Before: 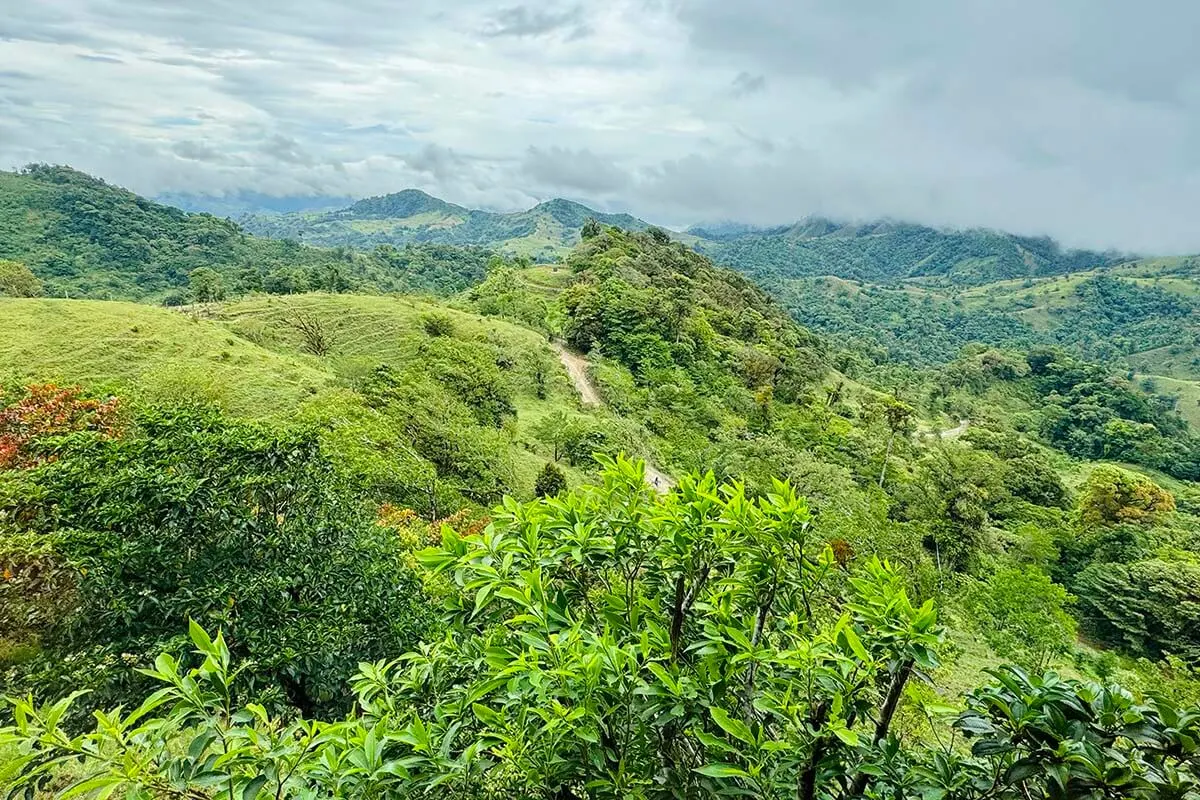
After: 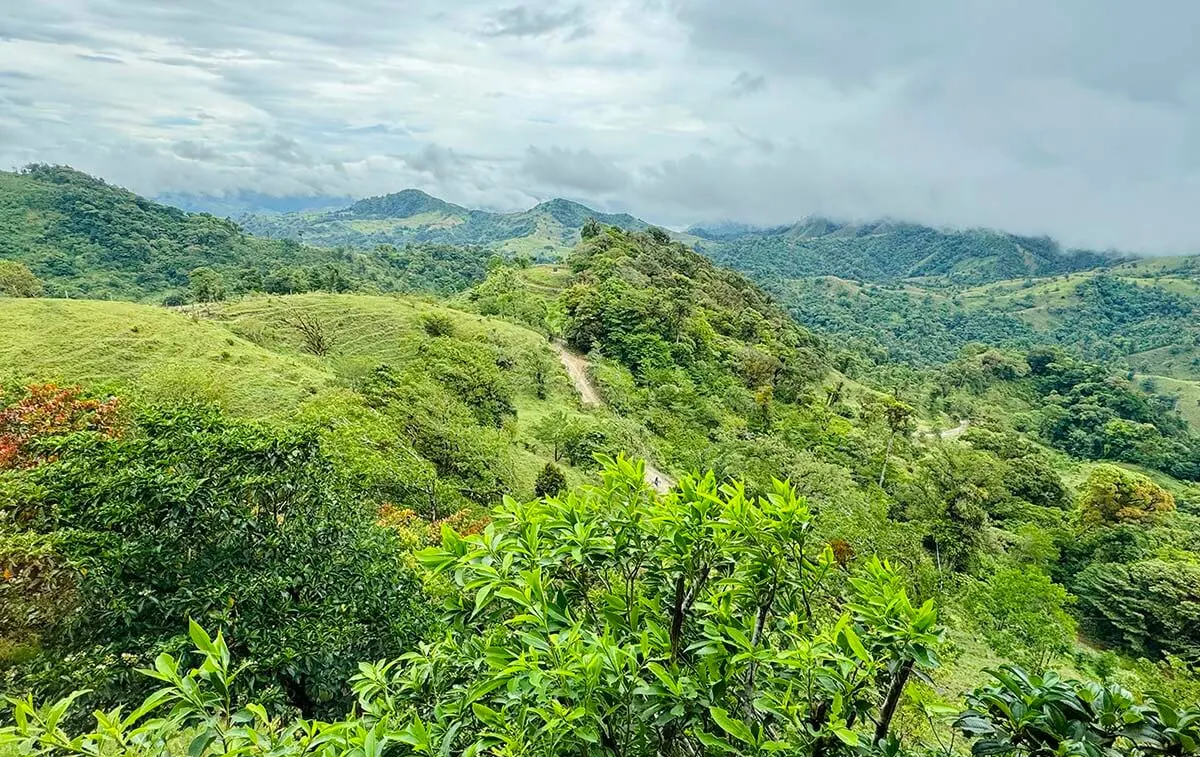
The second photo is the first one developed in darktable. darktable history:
crop and rotate: top 0.014%, bottom 5.251%
